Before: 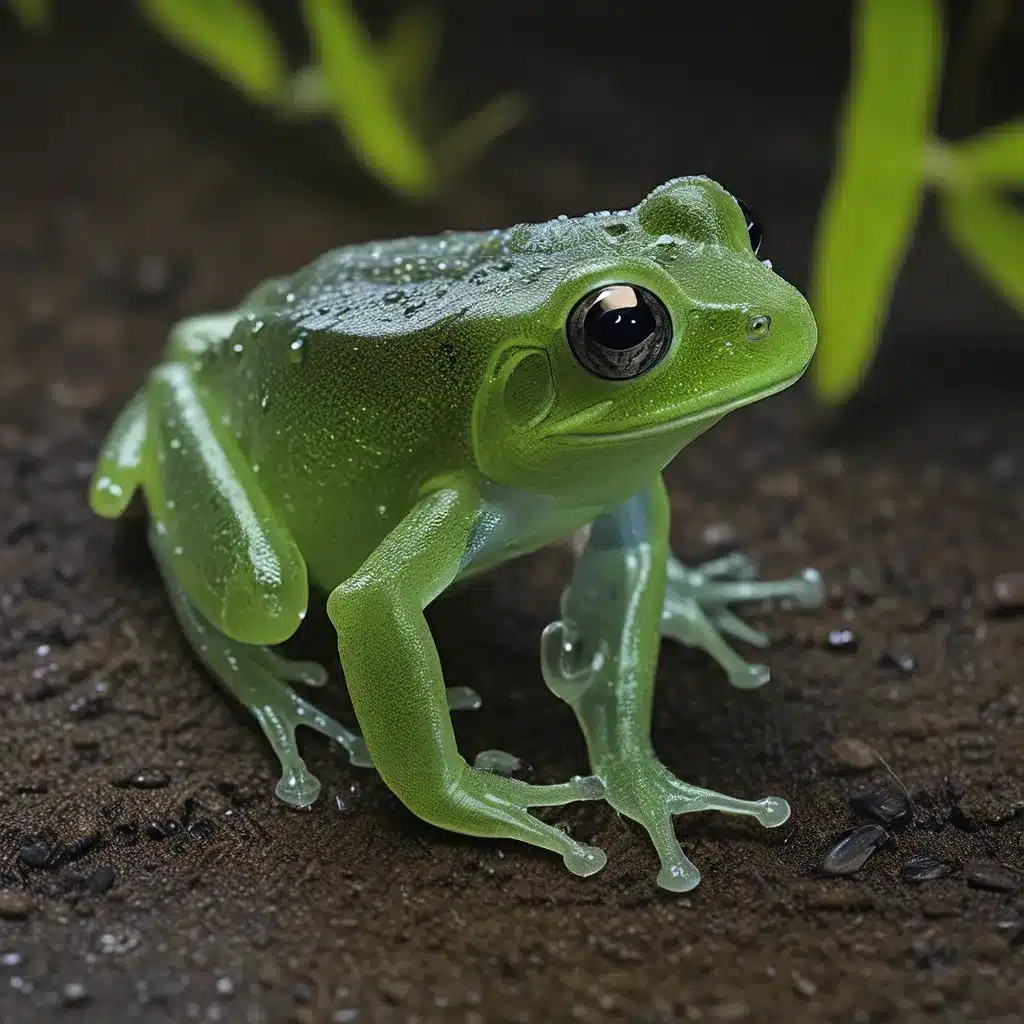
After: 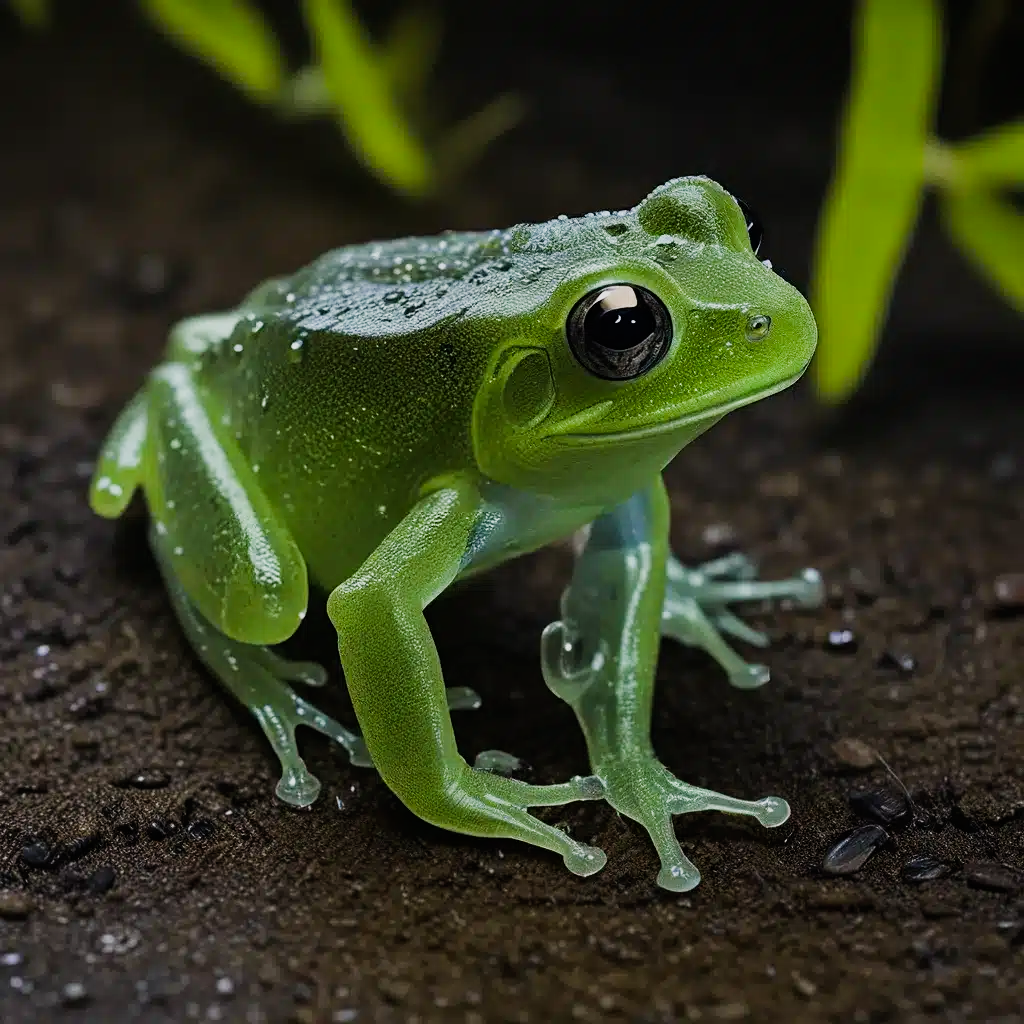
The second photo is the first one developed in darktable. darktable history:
sigmoid: on, module defaults
